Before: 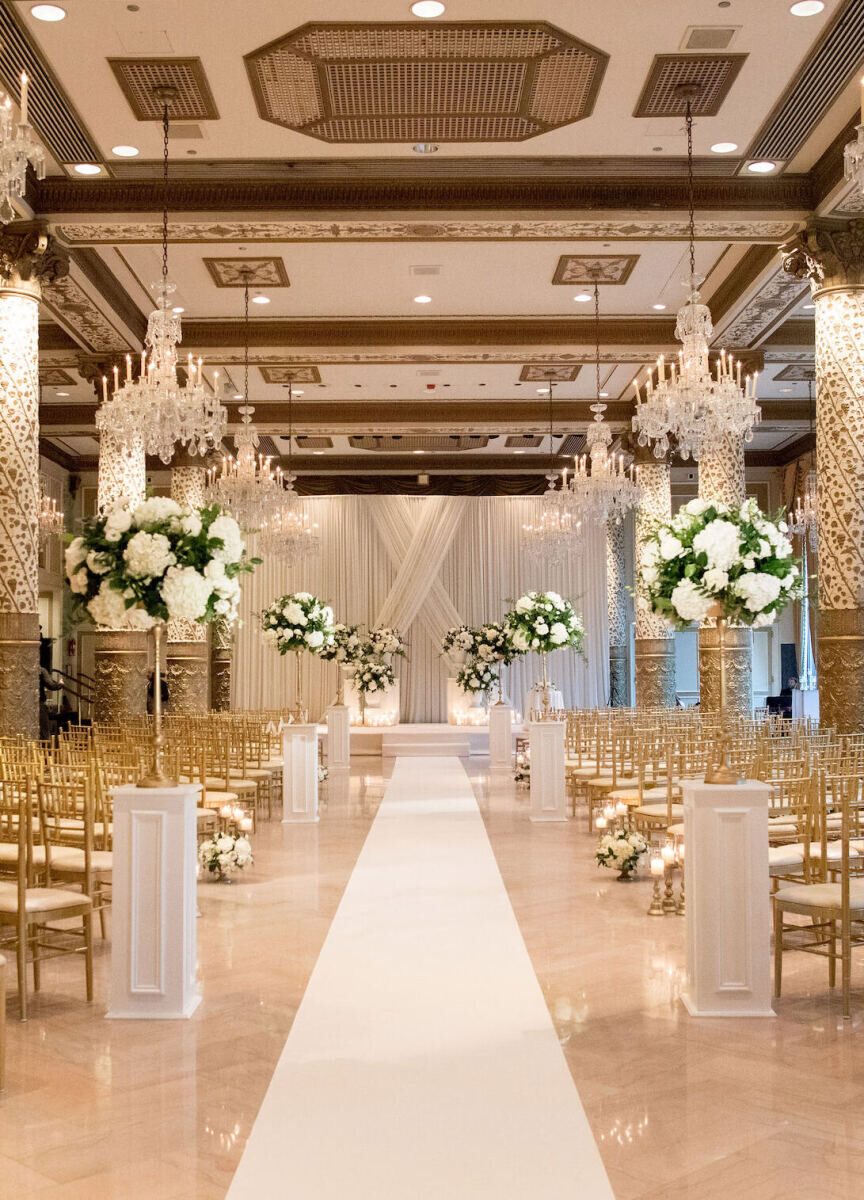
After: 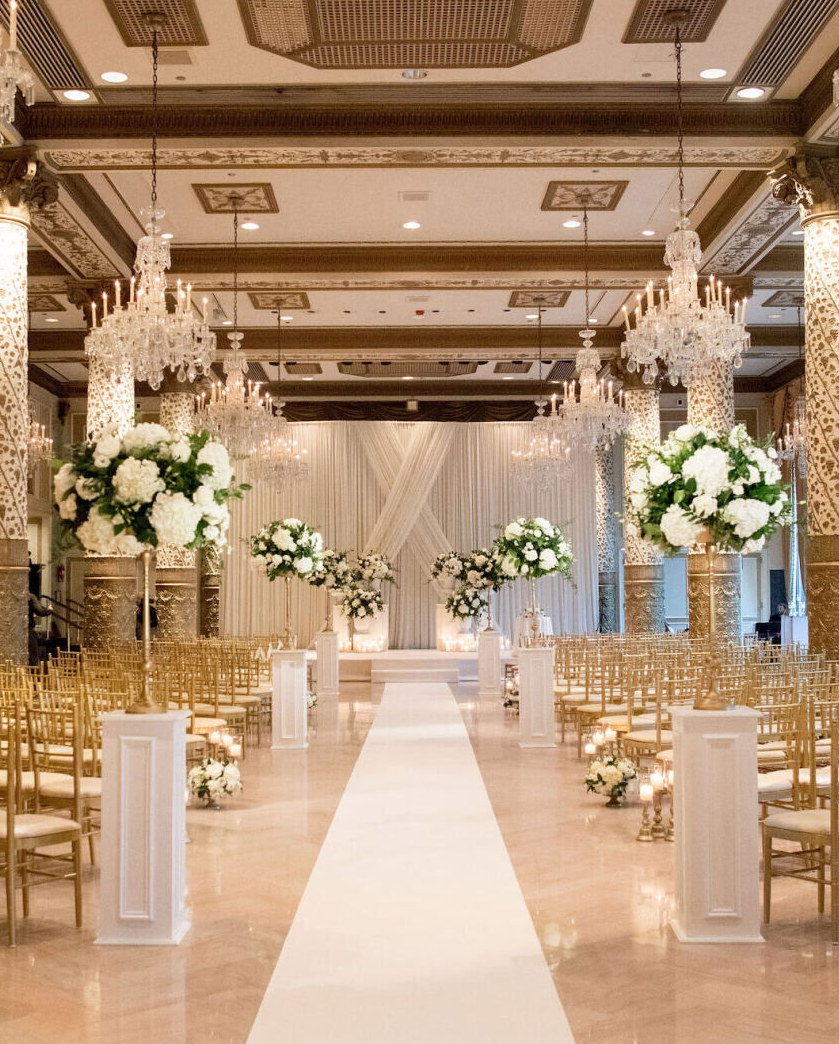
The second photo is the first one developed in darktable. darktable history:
crop: left 1.276%, top 6.174%, right 1.553%, bottom 6.803%
